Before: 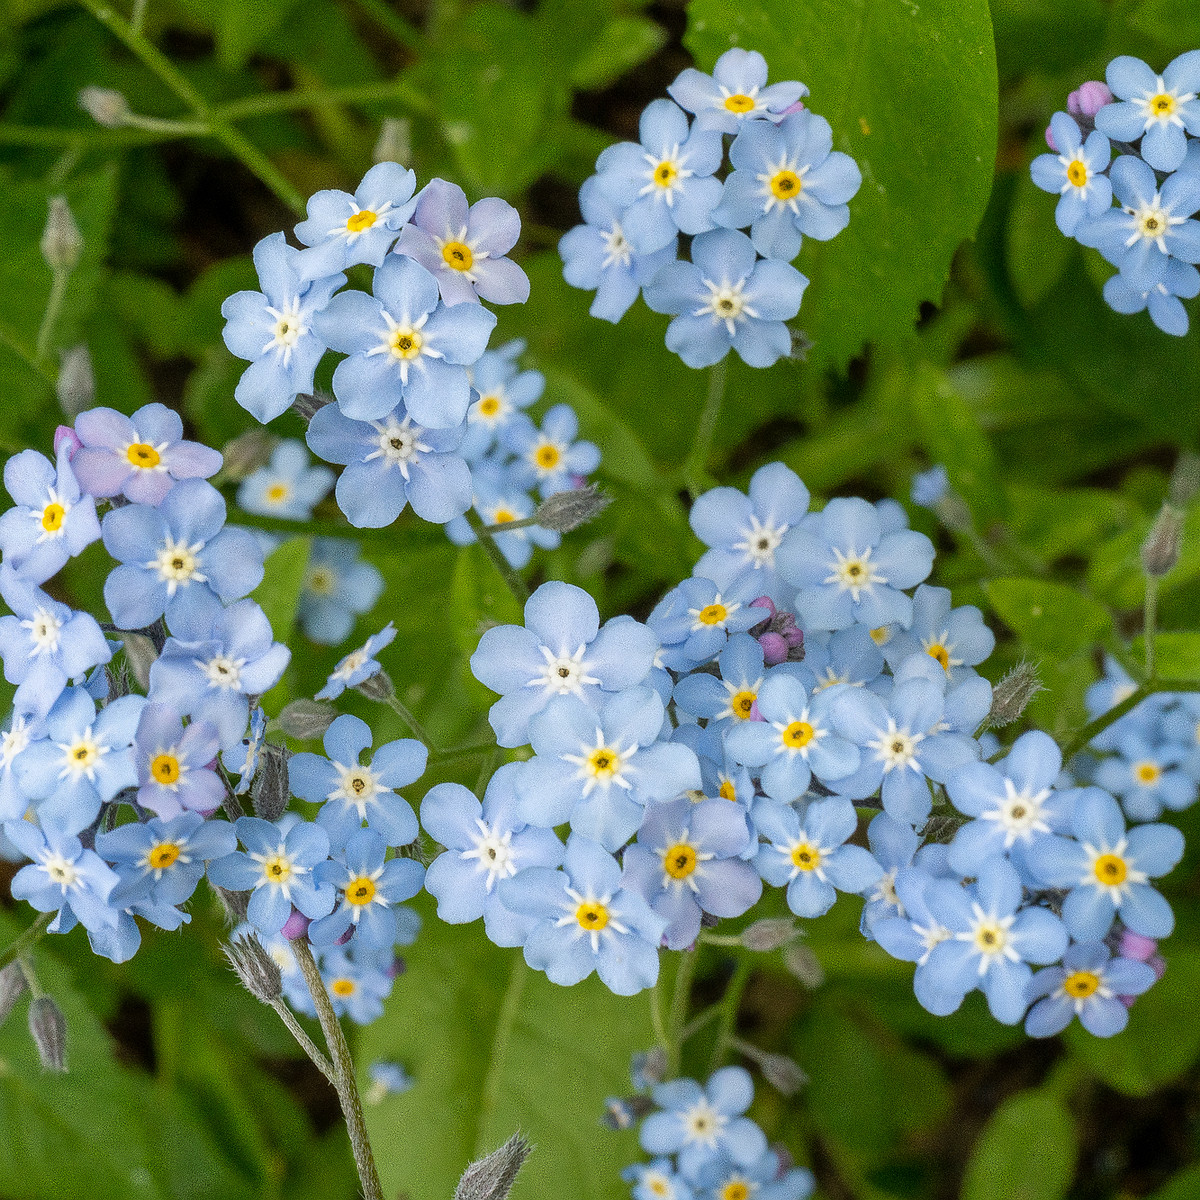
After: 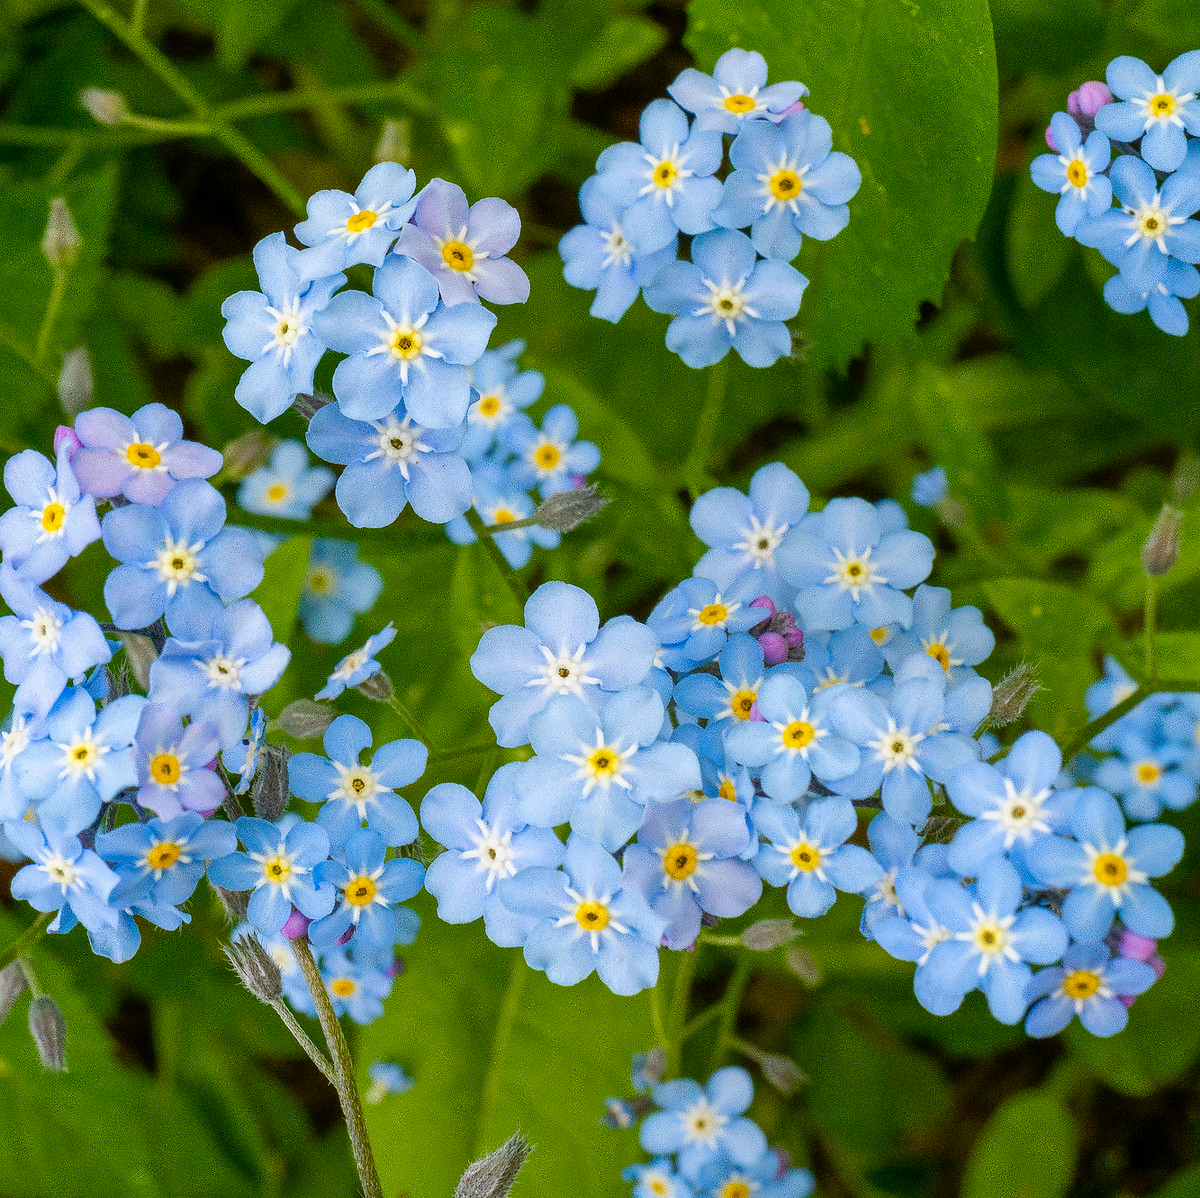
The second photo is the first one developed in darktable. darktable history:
crop: top 0.05%, bottom 0.098%
color balance rgb: linear chroma grading › global chroma 18.9%, perceptual saturation grading › global saturation 20%, perceptual saturation grading › highlights -25%, perceptual saturation grading › shadows 50%, global vibrance 18.93%
